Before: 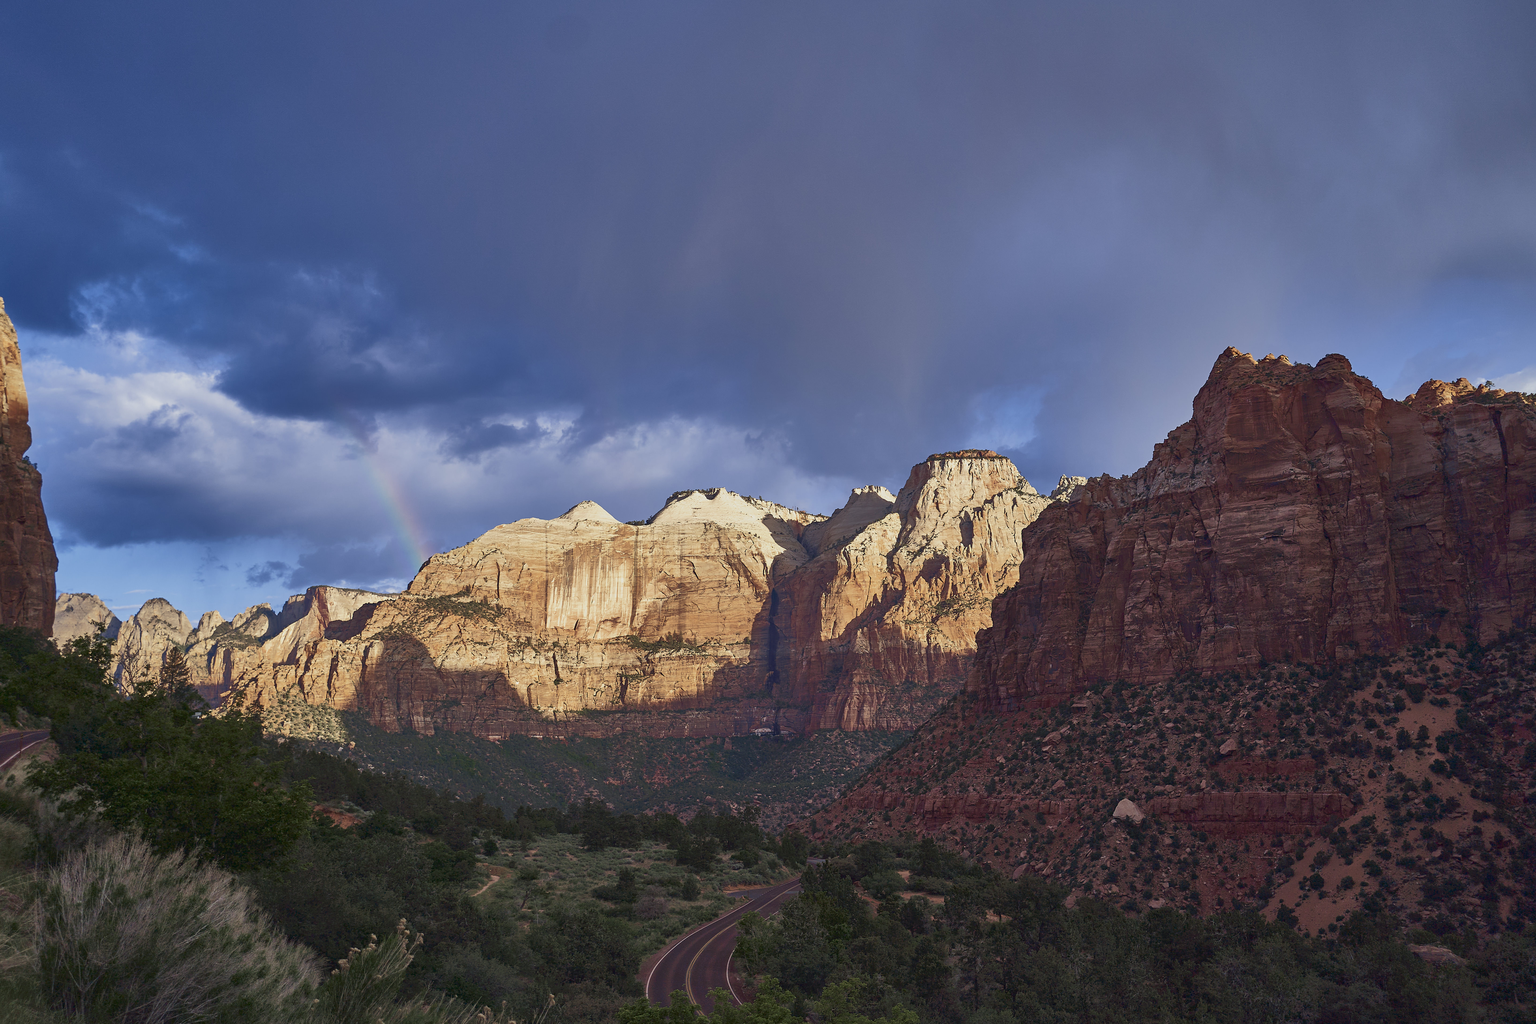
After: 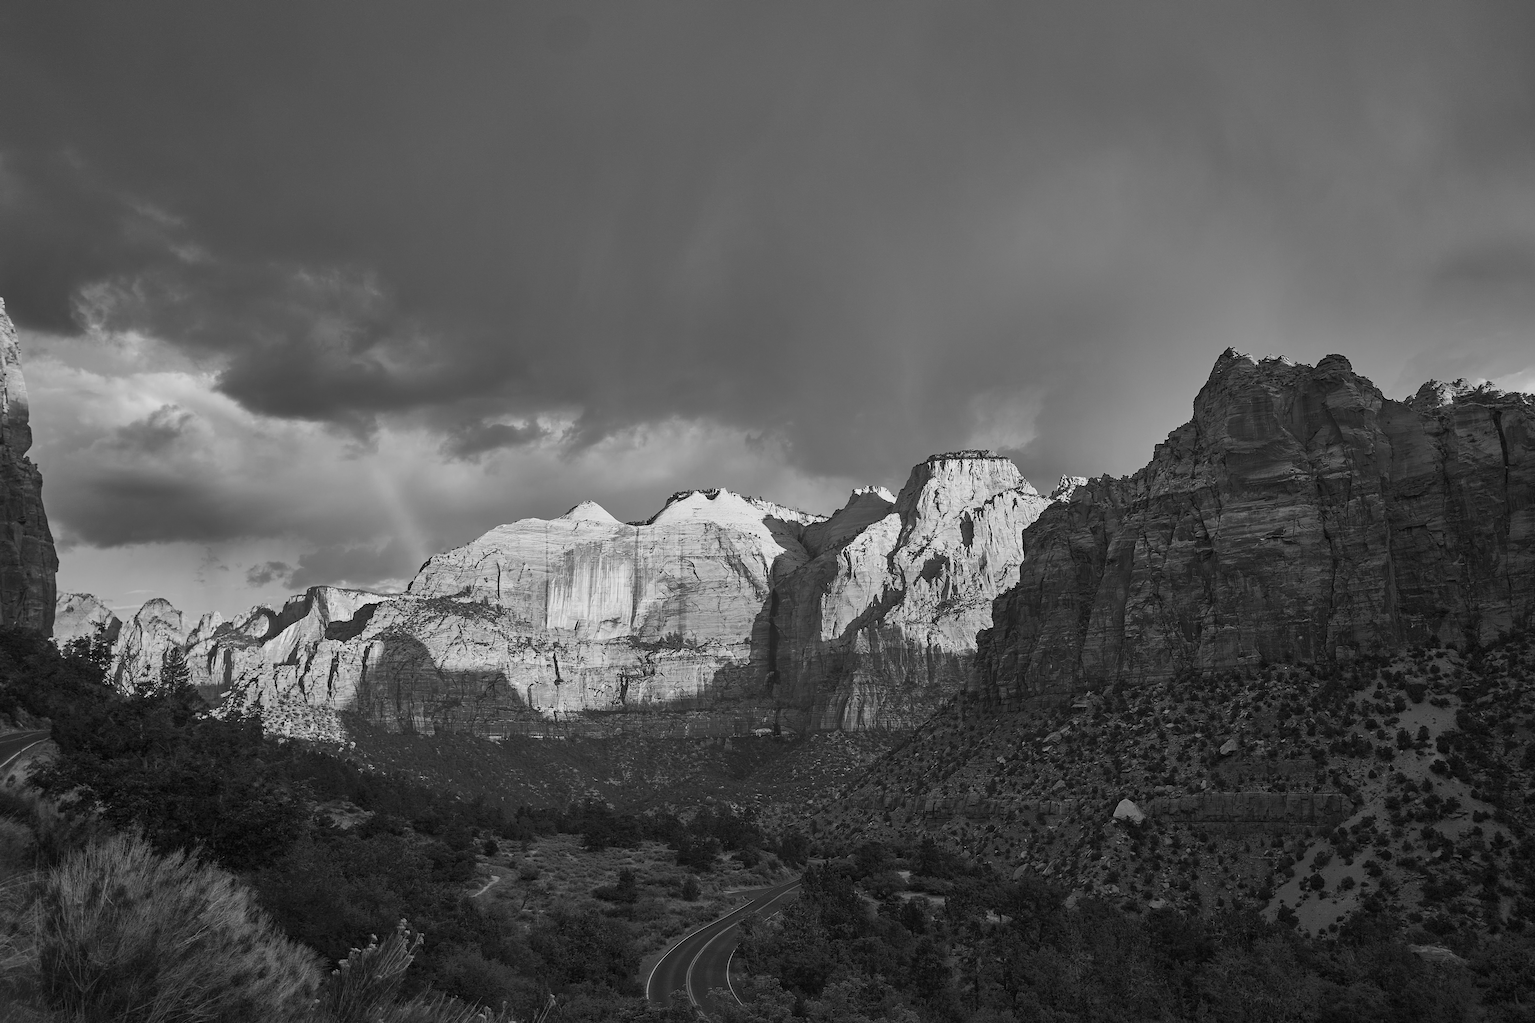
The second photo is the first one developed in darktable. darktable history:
white balance: emerald 1
monochrome: on, module defaults
color correction: highlights a* 5.81, highlights b* 4.84
